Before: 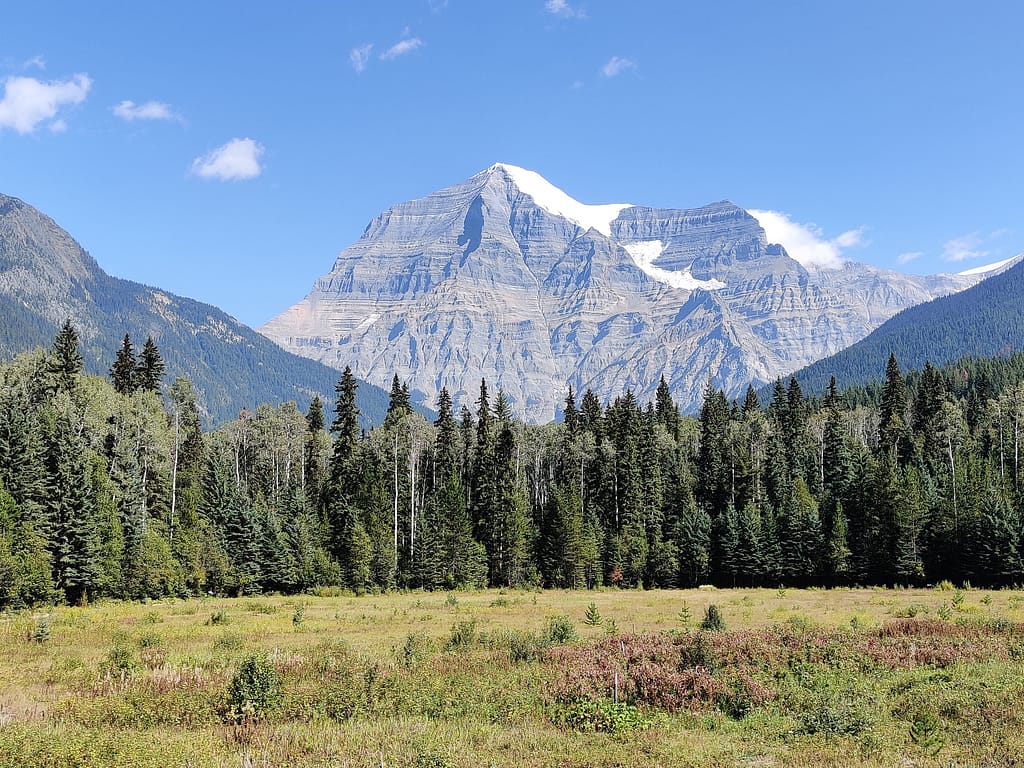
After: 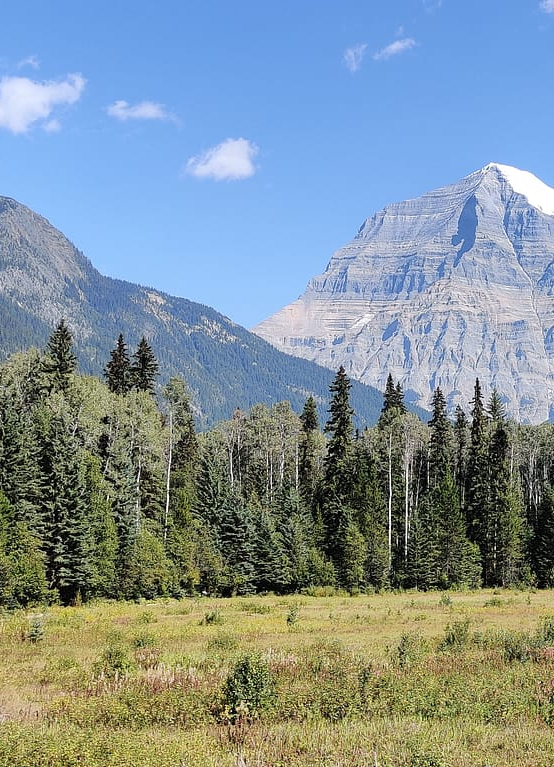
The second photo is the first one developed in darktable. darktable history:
crop: left 0.598%, right 45.234%, bottom 0.079%
